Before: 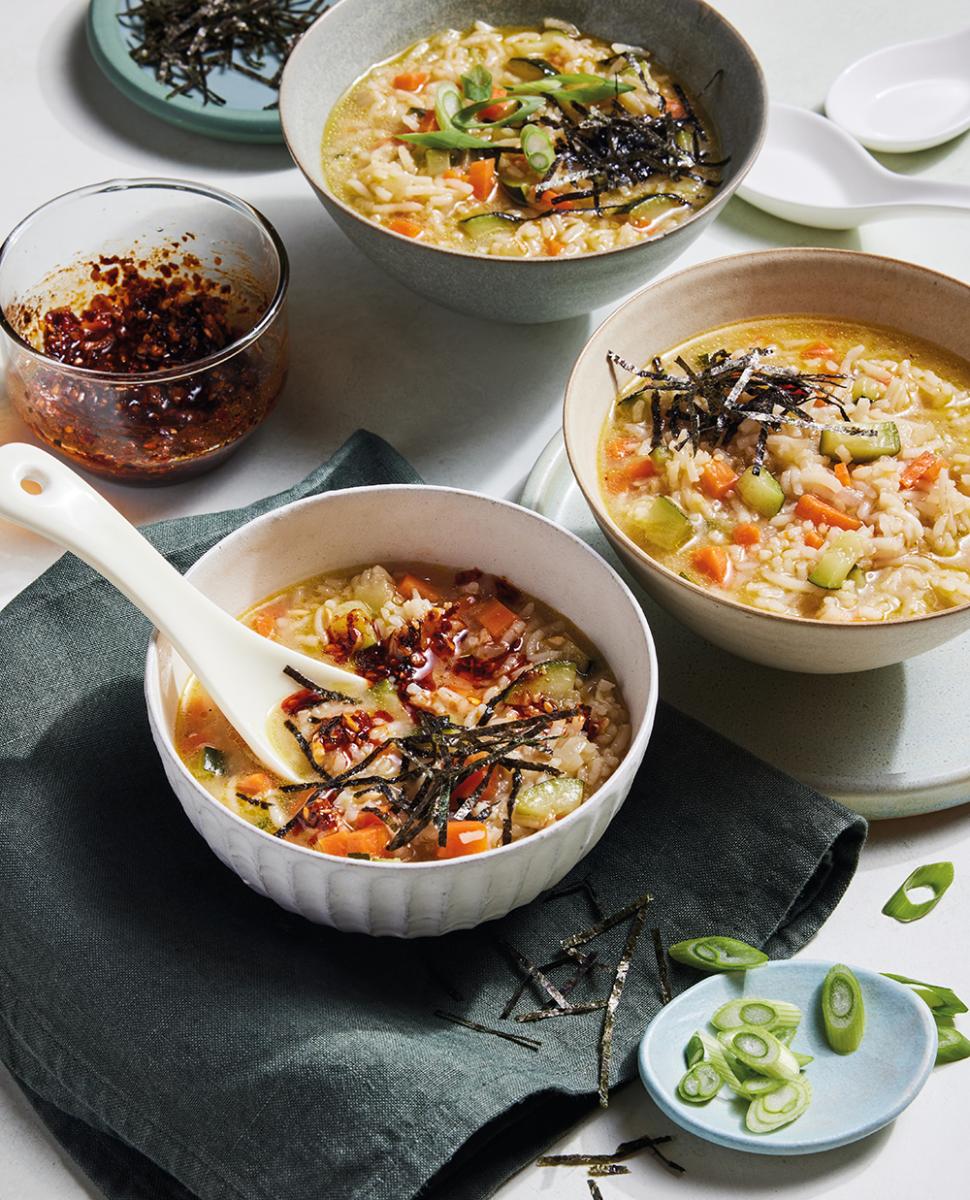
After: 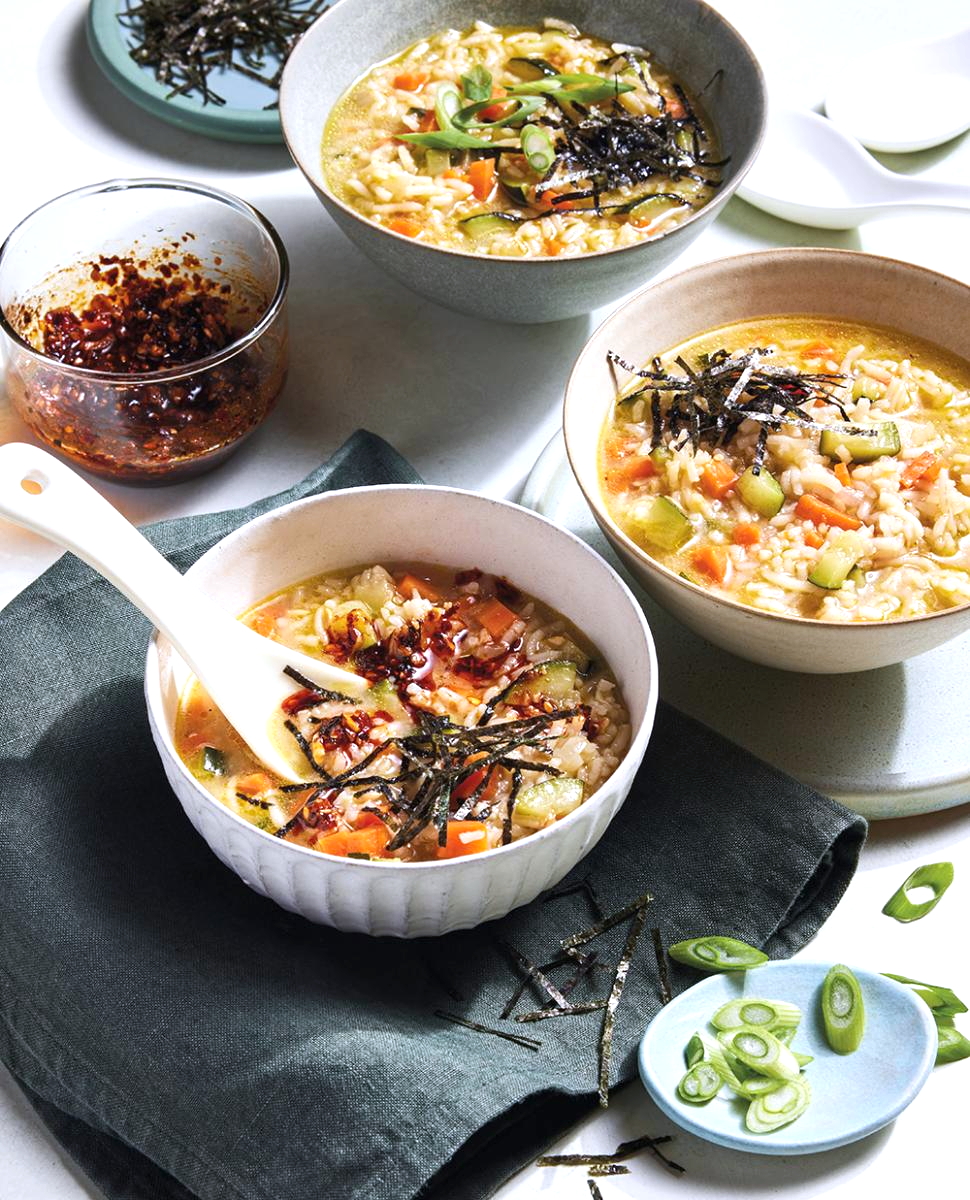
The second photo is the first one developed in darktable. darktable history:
white balance: red 0.984, blue 1.059
exposure: black level correction 0, exposure 0.5 EV, compensate exposure bias true, compensate highlight preservation false
